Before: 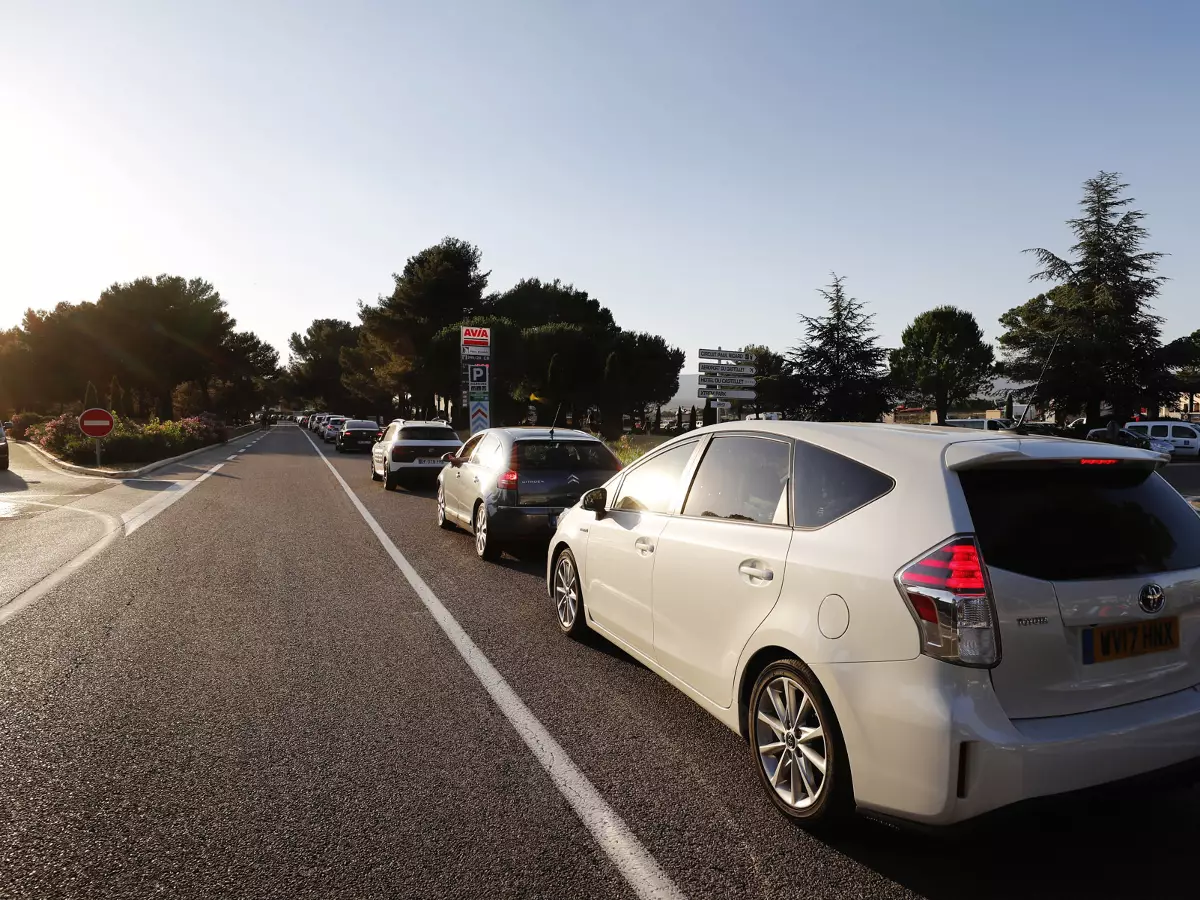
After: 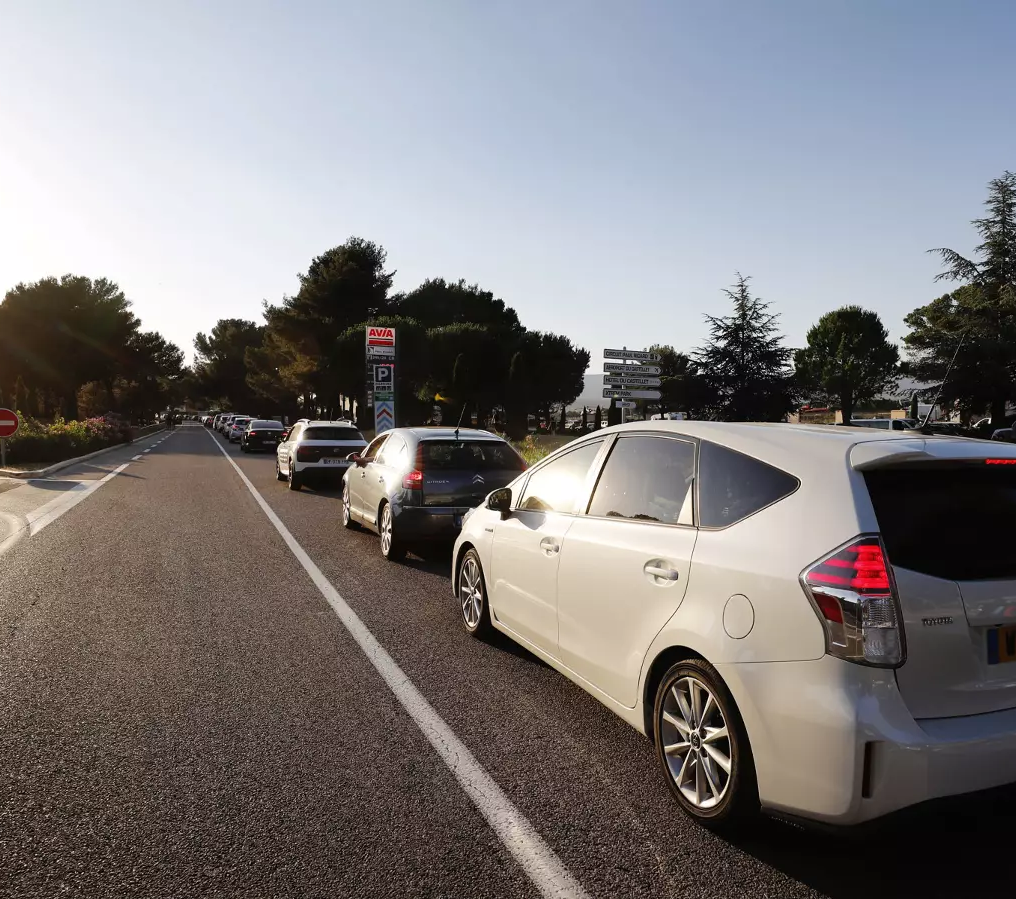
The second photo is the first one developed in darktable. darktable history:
crop: left 7.949%, right 7.357%
